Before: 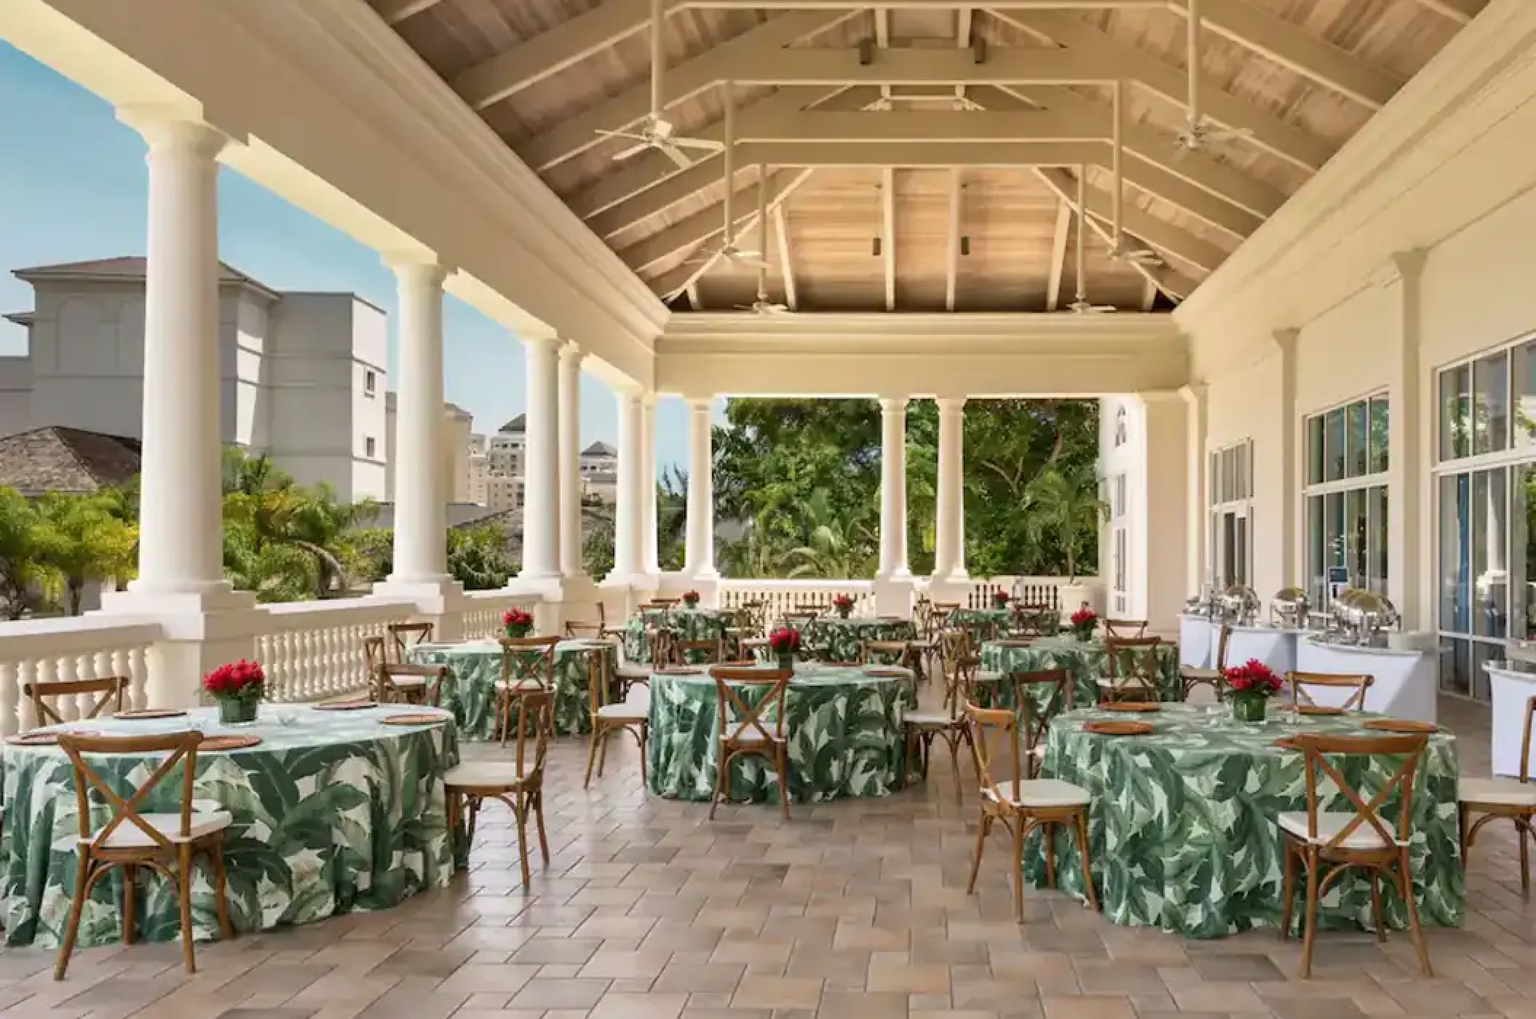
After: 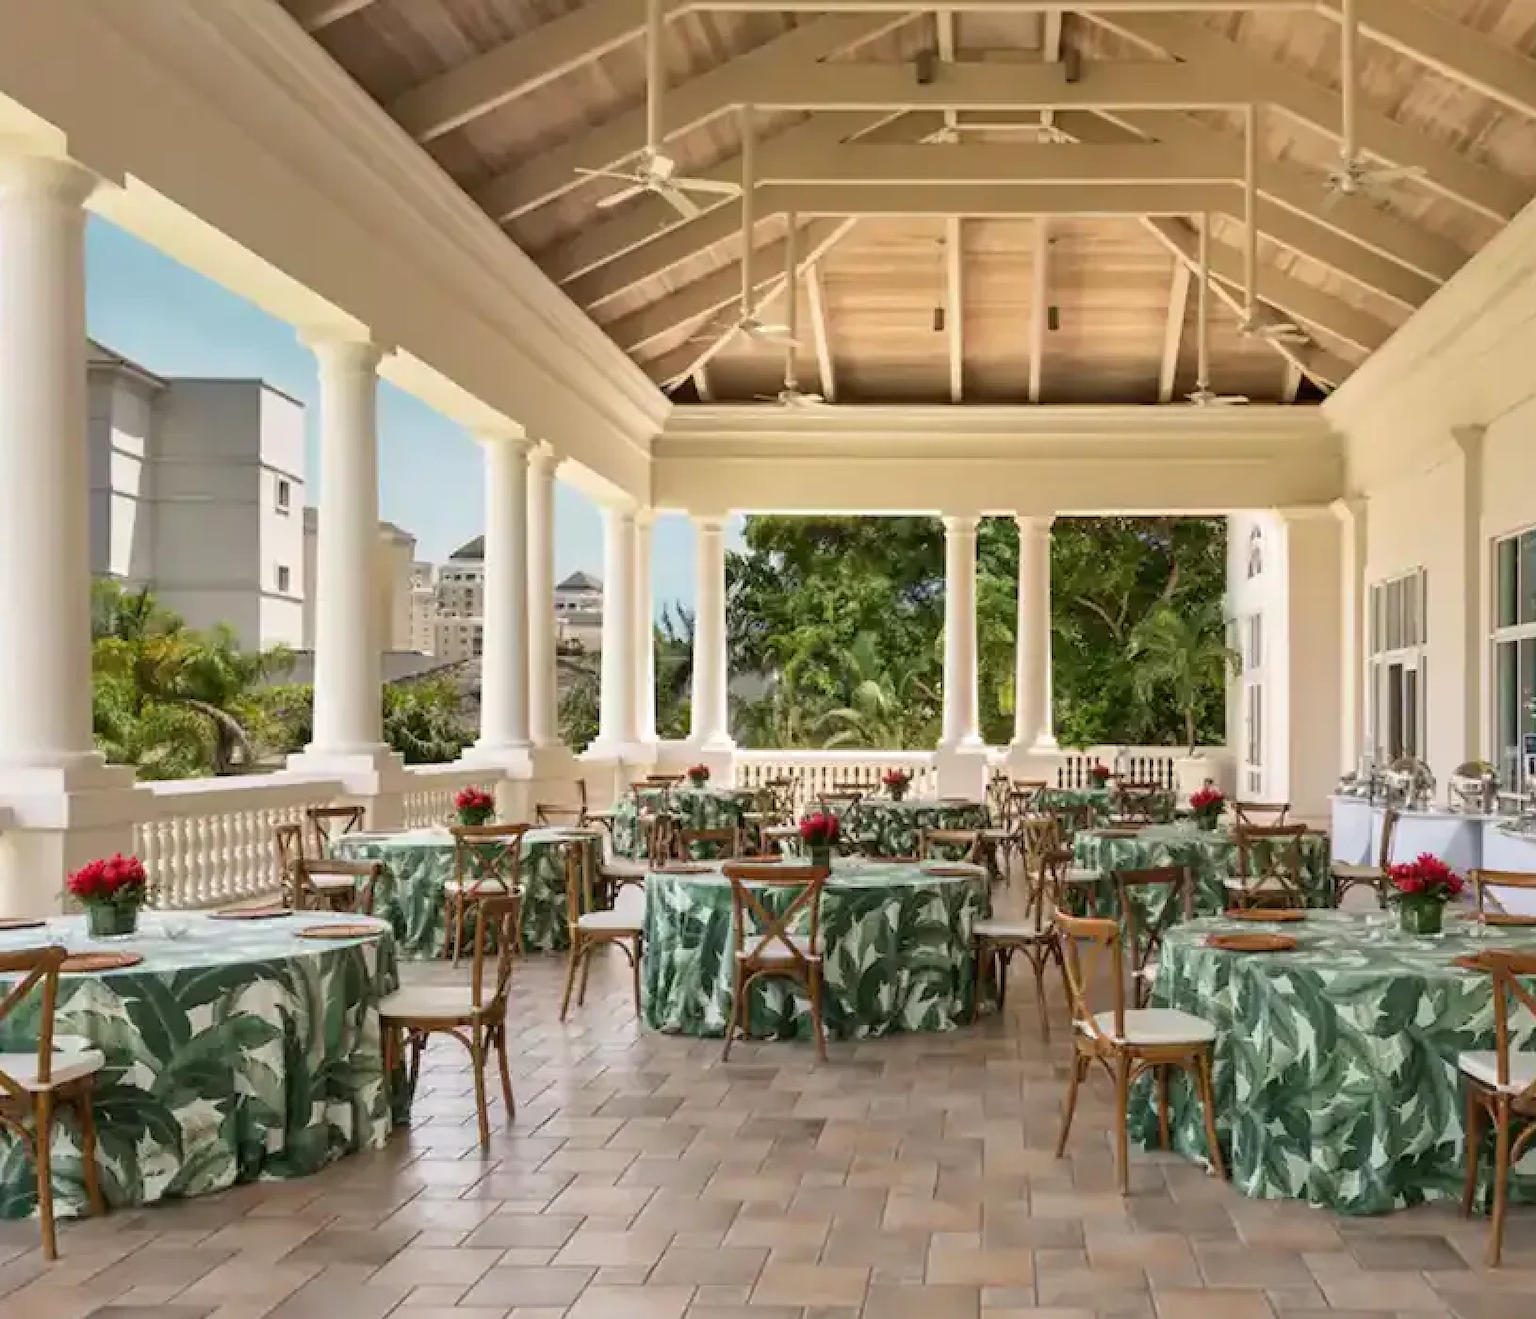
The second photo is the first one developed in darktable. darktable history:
crop: left 9.882%, right 12.823%
